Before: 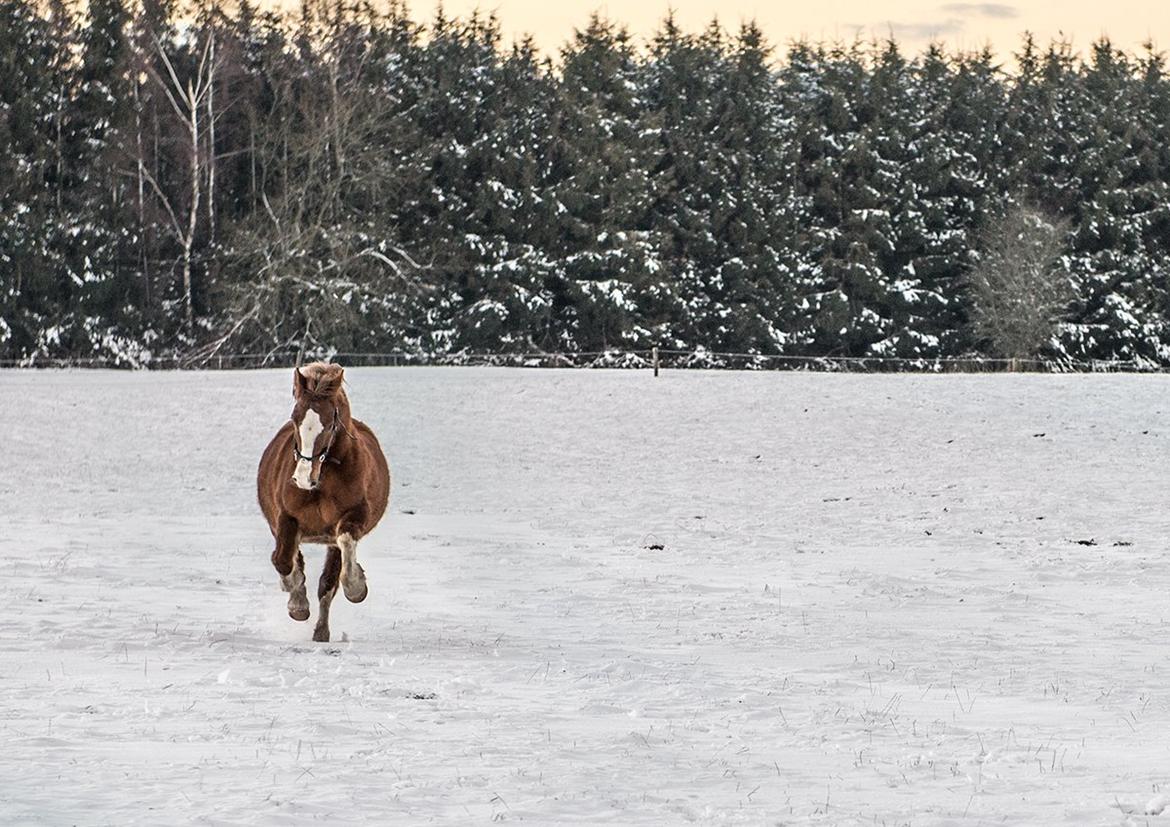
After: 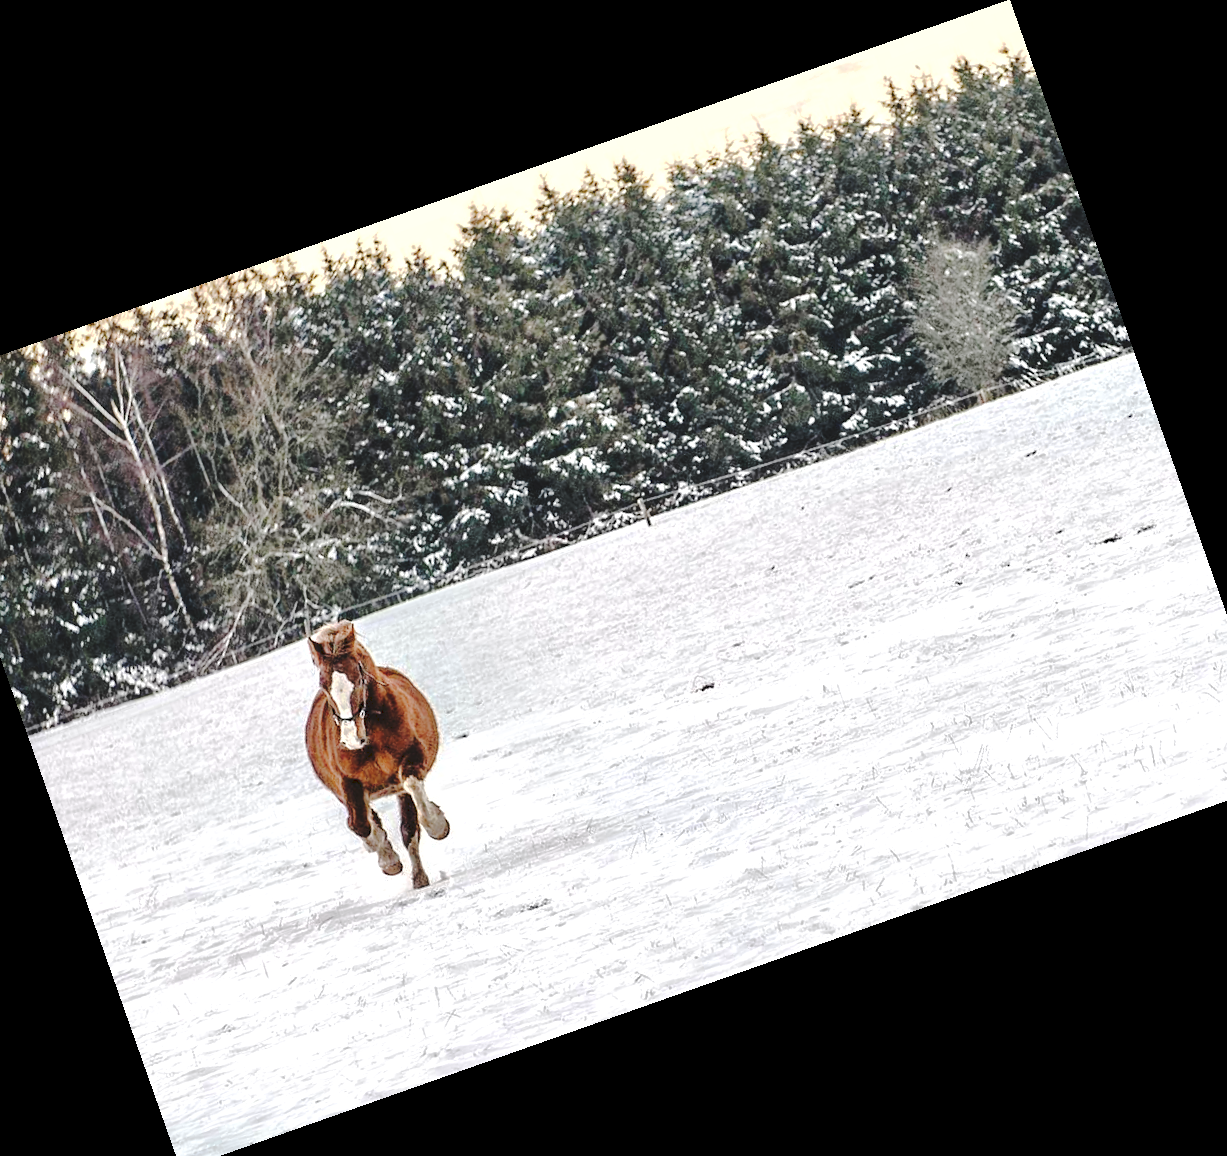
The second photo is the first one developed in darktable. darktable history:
exposure: black level correction 0.001, exposure 0.5 EV, compensate exposure bias true, compensate highlight preservation false
crop and rotate: angle 19.43°, left 6.812%, right 4.125%, bottom 1.087%
tone curve: curves: ch0 [(0, 0) (0.003, 0.079) (0.011, 0.083) (0.025, 0.088) (0.044, 0.095) (0.069, 0.106) (0.1, 0.115) (0.136, 0.127) (0.177, 0.152) (0.224, 0.198) (0.277, 0.263) (0.335, 0.371) (0.399, 0.483) (0.468, 0.582) (0.543, 0.664) (0.623, 0.726) (0.709, 0.793) (0.801, 0.842) (0.898, 0.896) (1, 1)], preserve colors none
shadows and highlights: shadows 10, white point adjustment 1, highlights -40
